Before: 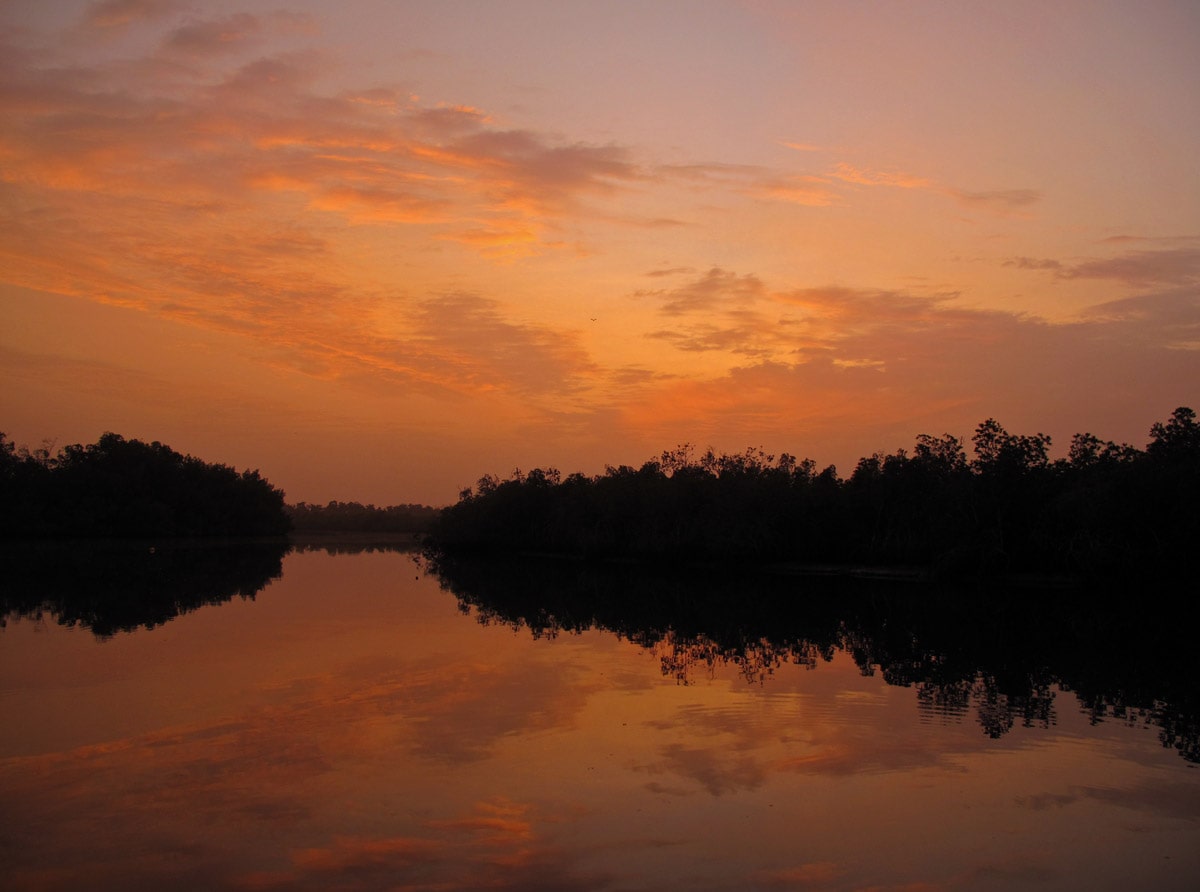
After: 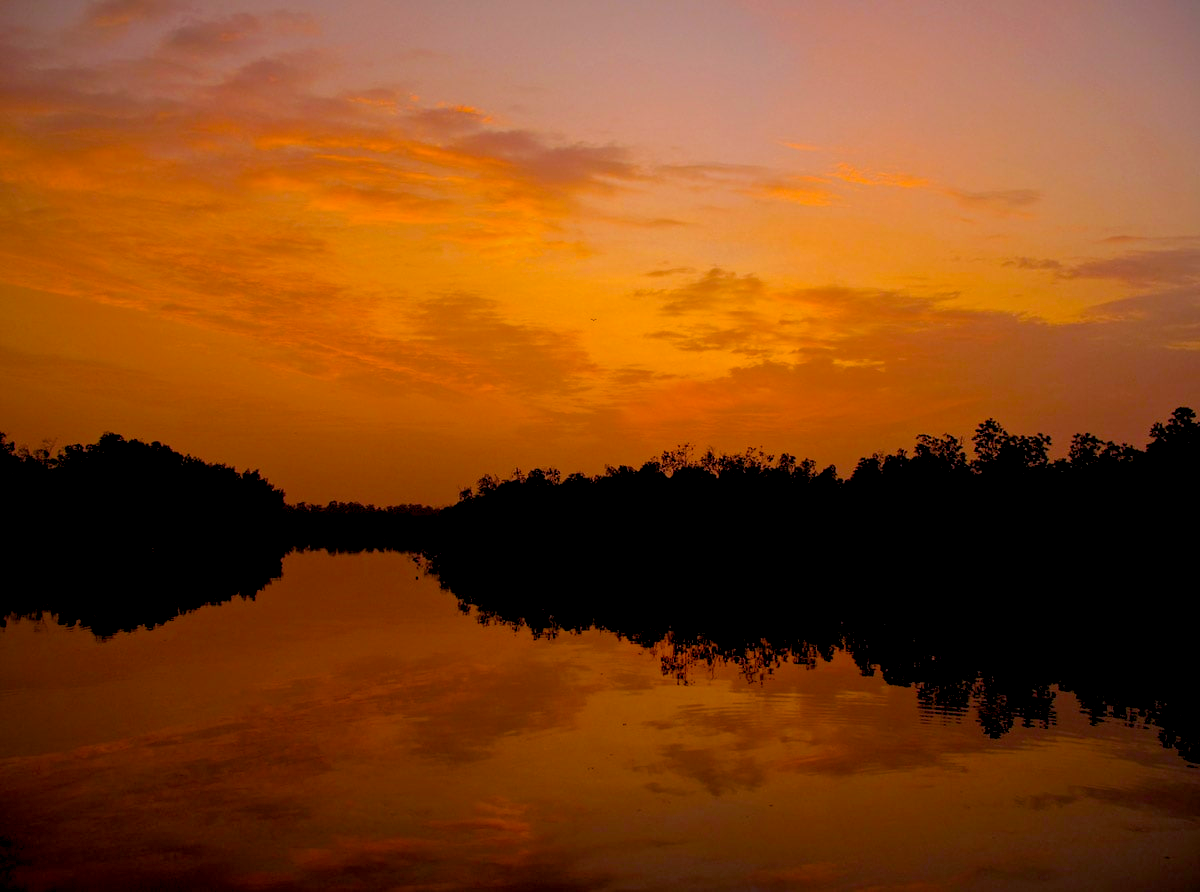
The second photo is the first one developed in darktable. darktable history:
color balance rgb: global offset › luminance -1.44%, perceptual saturation grading › global saturation 25.728%, global vibrance 28.332%
